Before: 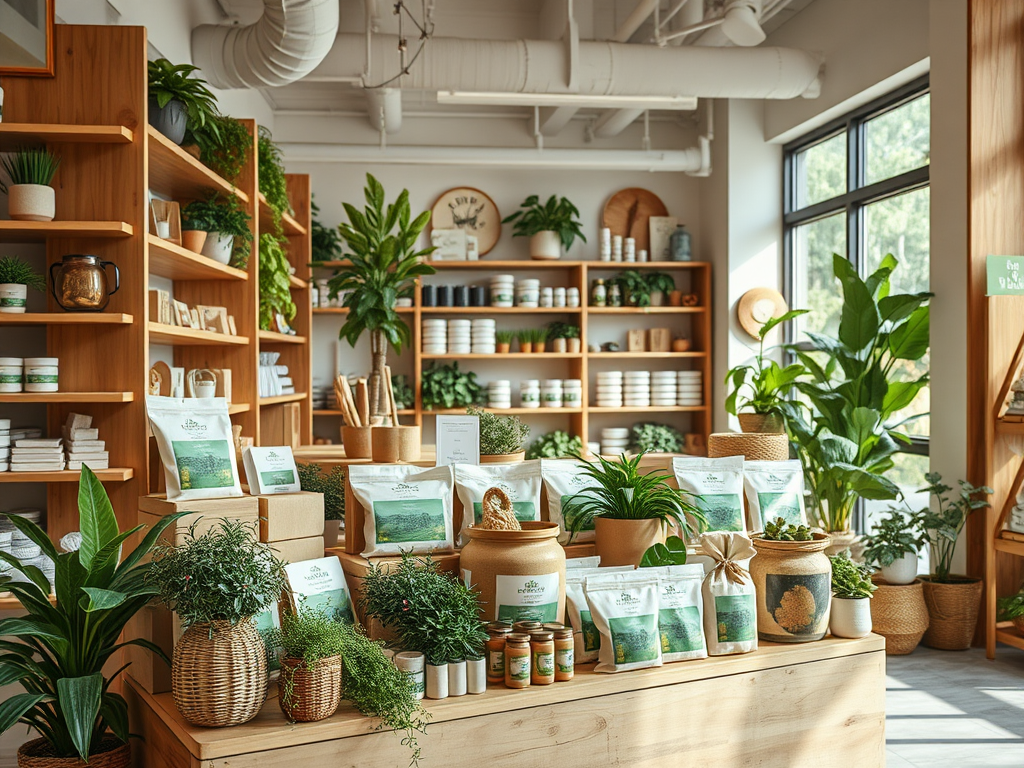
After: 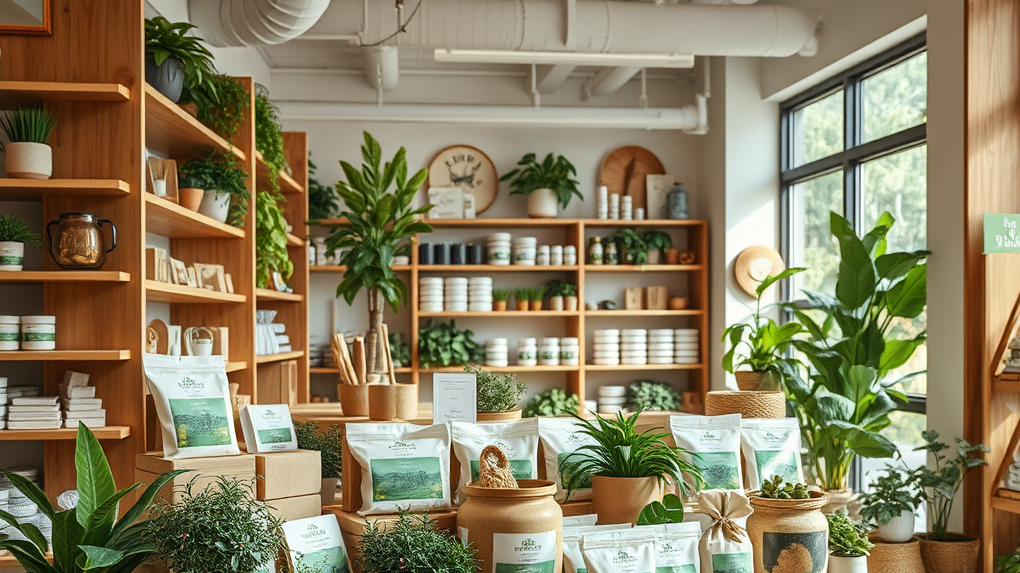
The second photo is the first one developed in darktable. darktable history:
crop: left 0.294%, top 5.508%, bottom 19.761%
